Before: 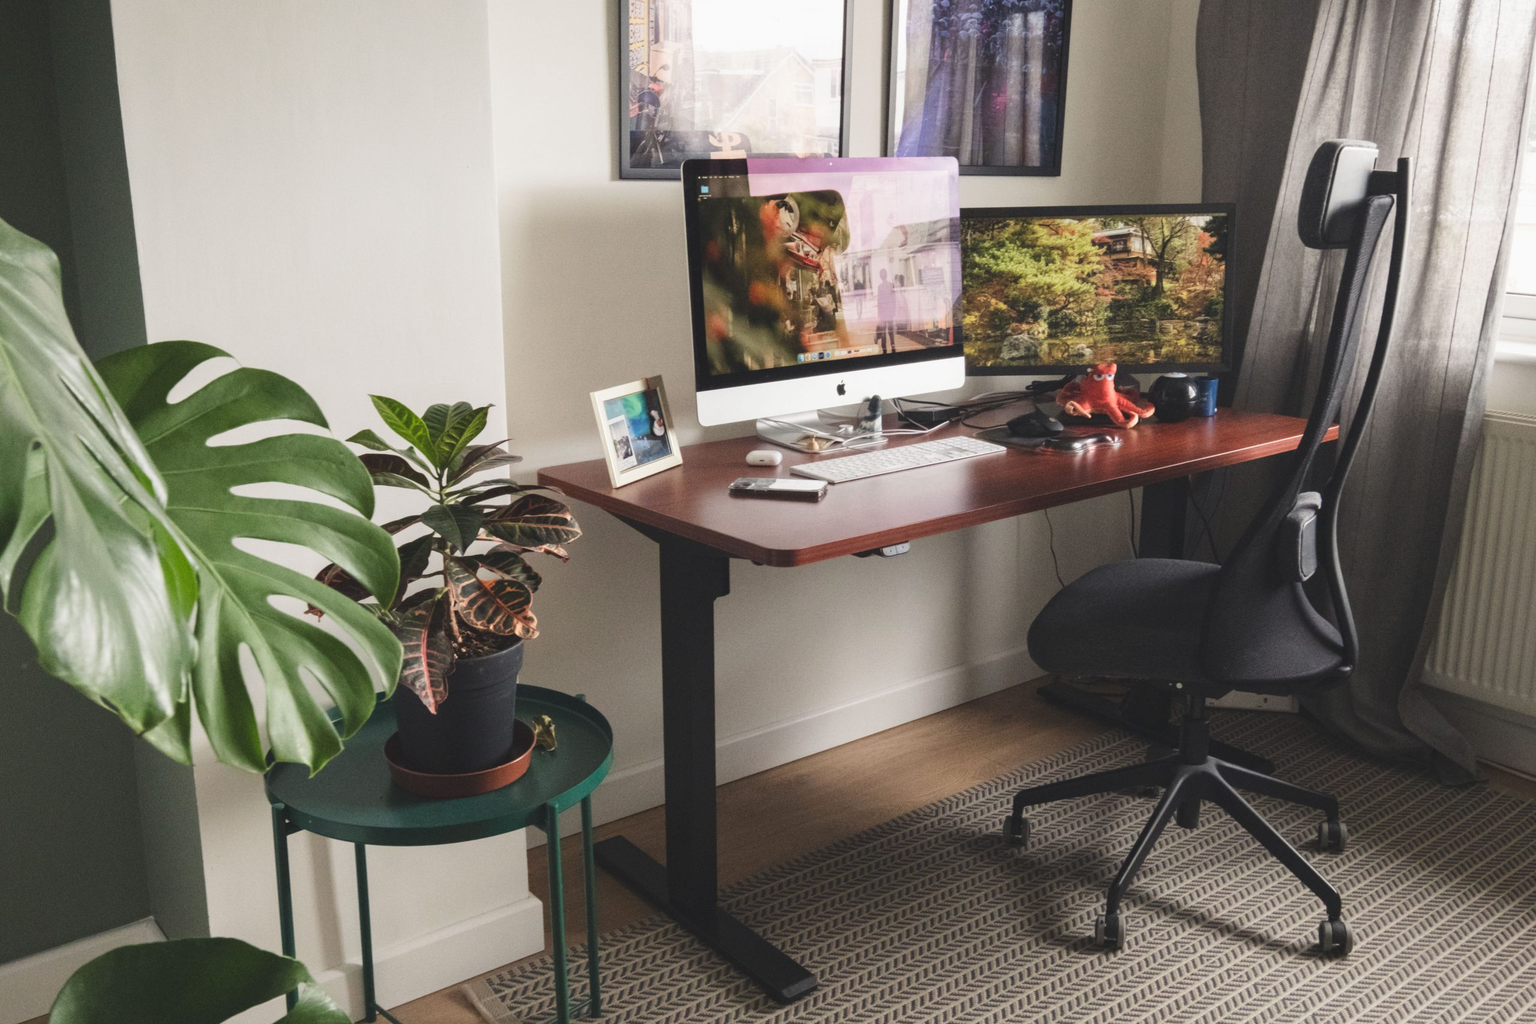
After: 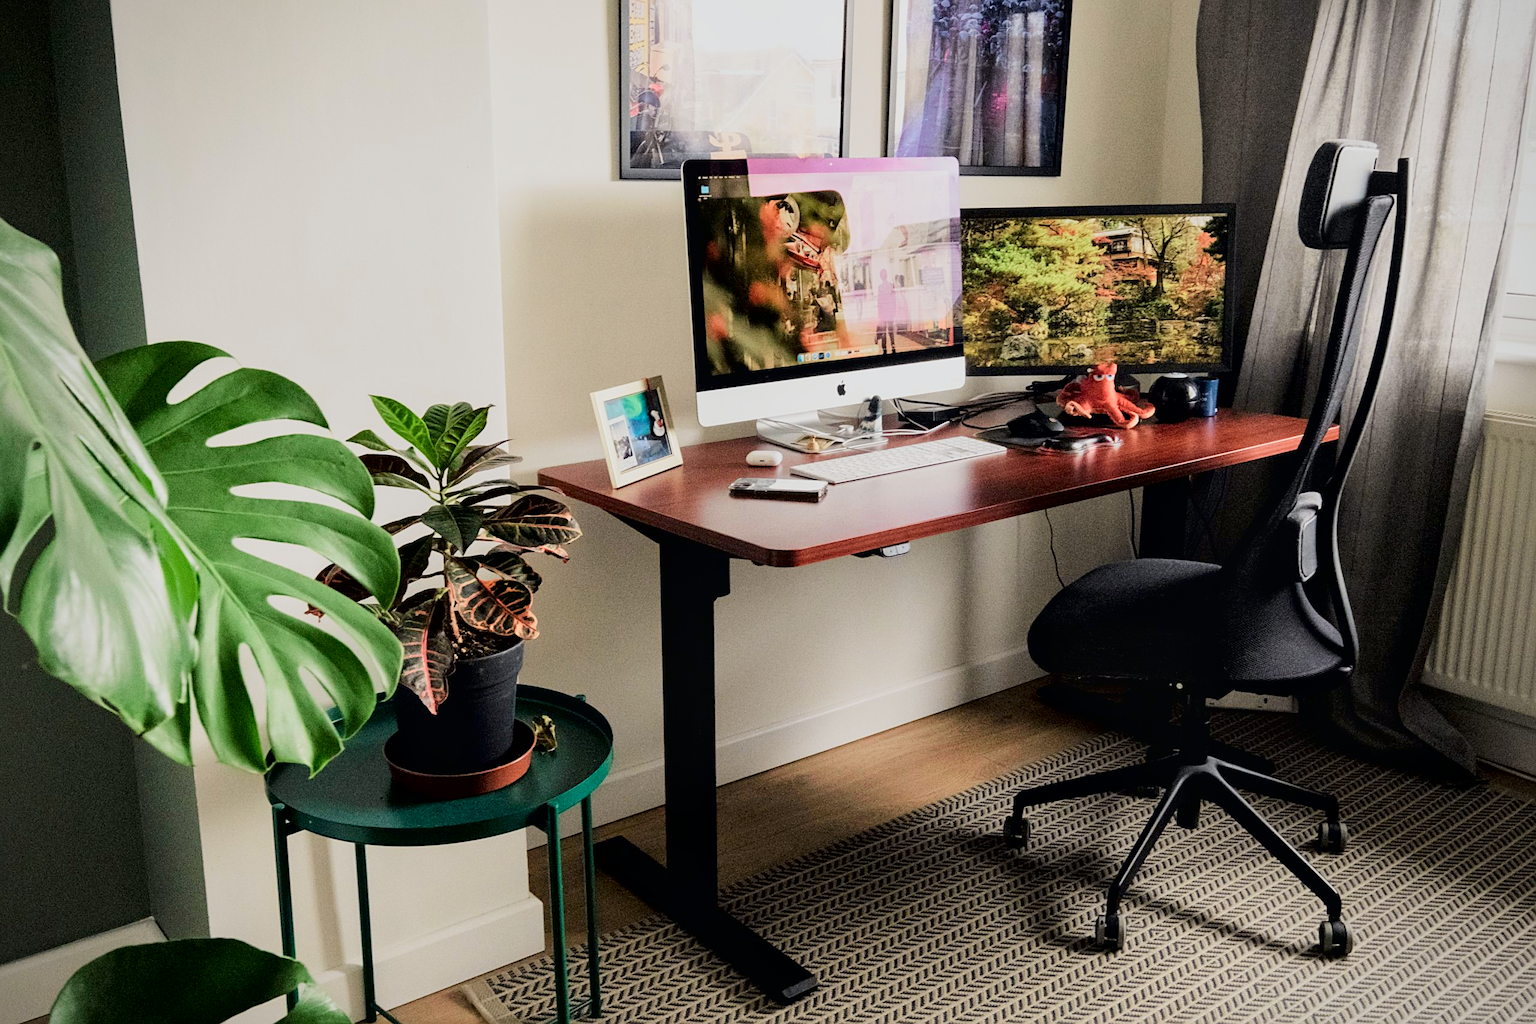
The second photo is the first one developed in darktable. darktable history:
filmic rgb: black relative exposure -7.65 EV, white relative exposure 4.56 EV, hardness 3.61
sharpen: on, module defaults
exposure: black level correction 0.009, exposure 0.014 EV, compensate highlight preservation false
local contrast: mode bilateral grid, contrast 20, coarseness 50, detail 120%, midtone range 0.2
tone curve: curves: ch0 [(0, 0.013) (0.054, 0.018) (0.205, 0.197) (0.289, 0.309) (0.382, 0.437) (0.475, 0.552) (0.666, 0.743) (0.791, 0.85) (1, 0.998)]; ch1 [(0, 0) (0.394, 0.338) (0.449, 0.404) (0.499, 0.498) (0.526, 0.528) (0.543, 0.564) (0.589, 0.633) (0.66, 0.687) (0.783, 0.804) (1, 1)]; ch2 [(0, 0) (0.304, 0.31) (0.403, 0.399) (0.441, 0.421) (0.474, 0.466) (0.498, 0.496) (0.524, 0.538) (0.555, 0.584) (0.633, 0.665) (0.7, 0.711) (1, 1)], color space Lab, independent channels, preserve colors none
vignetting: fall-off radius 81.94%
